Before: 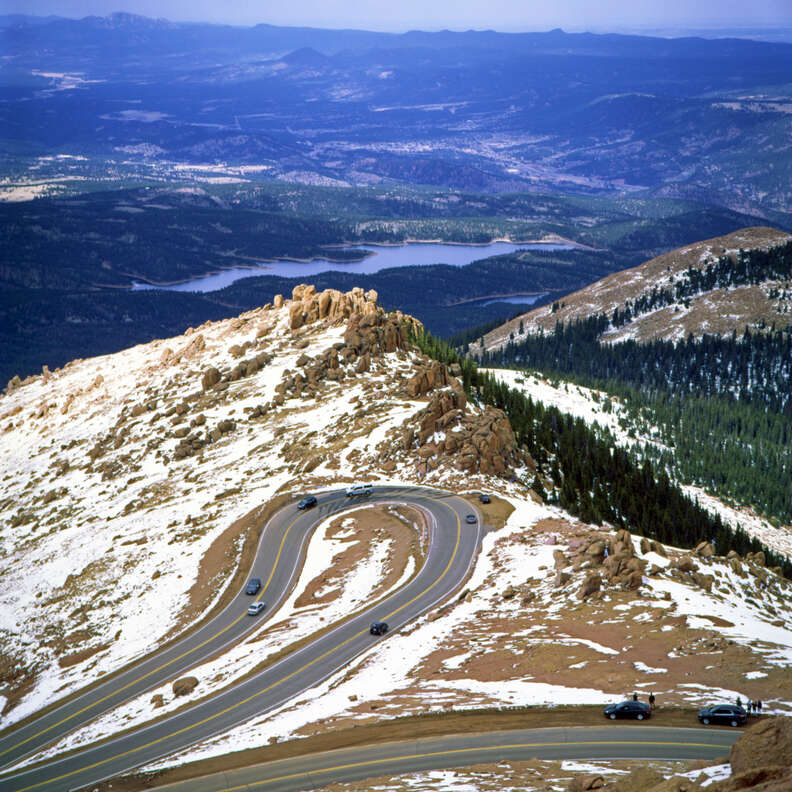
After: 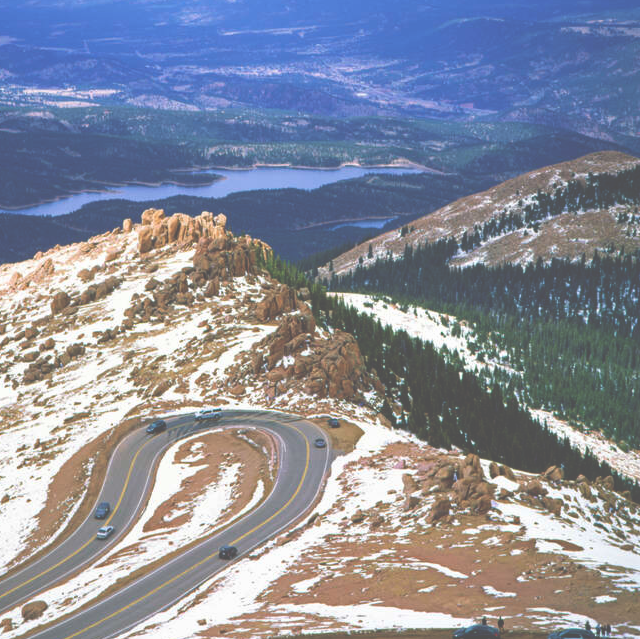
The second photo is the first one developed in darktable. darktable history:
exposure: black level correction -0.087, compensate exposure bias true, compensate highlight preservation false
crop: left 19.125%, top 9.607%, right 0%, bottom 9.625%
contrast brightness saturation: contrast -0.01, brightness -0.013, saturation 0.031
